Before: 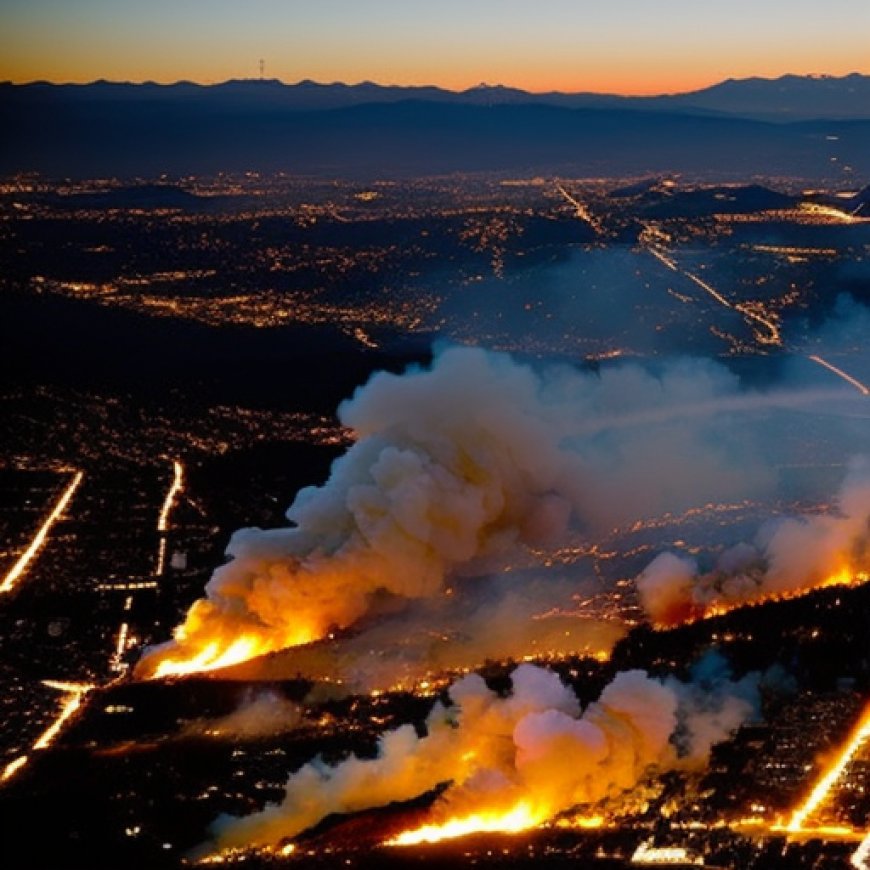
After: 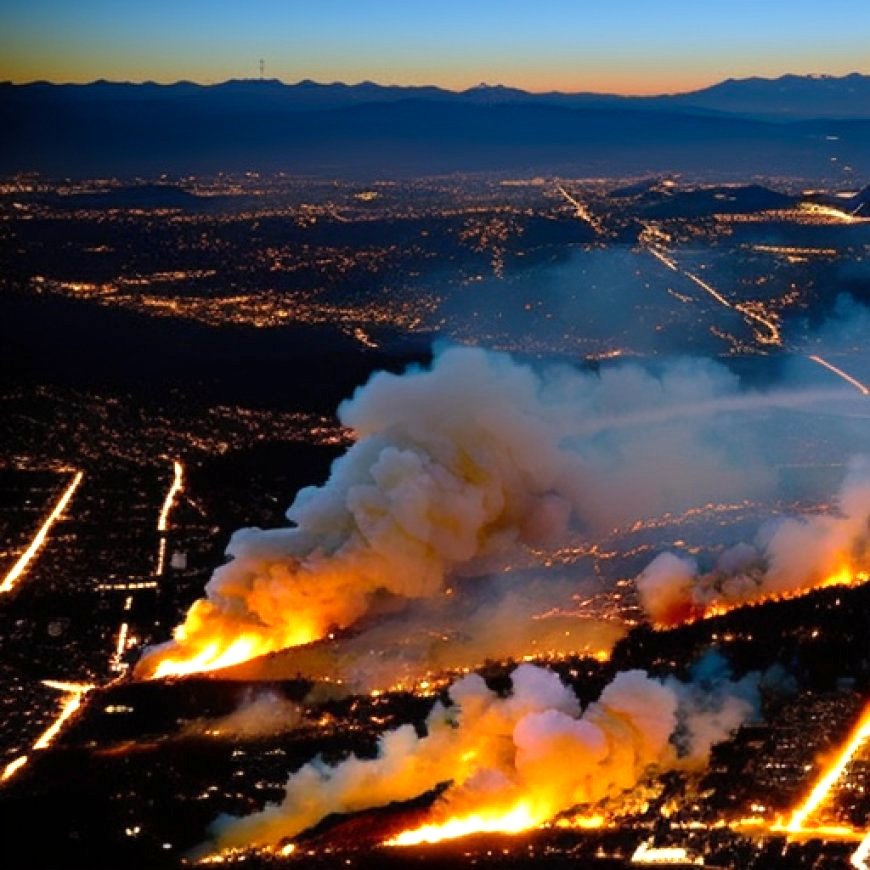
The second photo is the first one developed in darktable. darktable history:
tone curve: curves: ch0 [(0, 0) (0.003, 0.003) (0.011, 0.012) (0.025, 0.027) (0.044, 0.048) (0.069, 0.076) (0.1, 0.109) (0.136, 0.148) (0.177, 0.194) (0.224, 0.245) (0.277, 0.303) (0.335, 0.366) (0.399, 0.436) (0.468, 0.511) (0.543, 0.593) (0.623, 0.681) (0.709, 0.775) (0.801, 0.875) (0.898, 0.954) (1, 1)], preserve colors none
graduated density: density 2.02 EV, hardness 44%, rotation 0.374°, offset 8.21, hue 208.8°, saturation 97%
exposure: exposure 0.3 EV, compensate highlight preservation false
tone equalizer: on, module defaults
